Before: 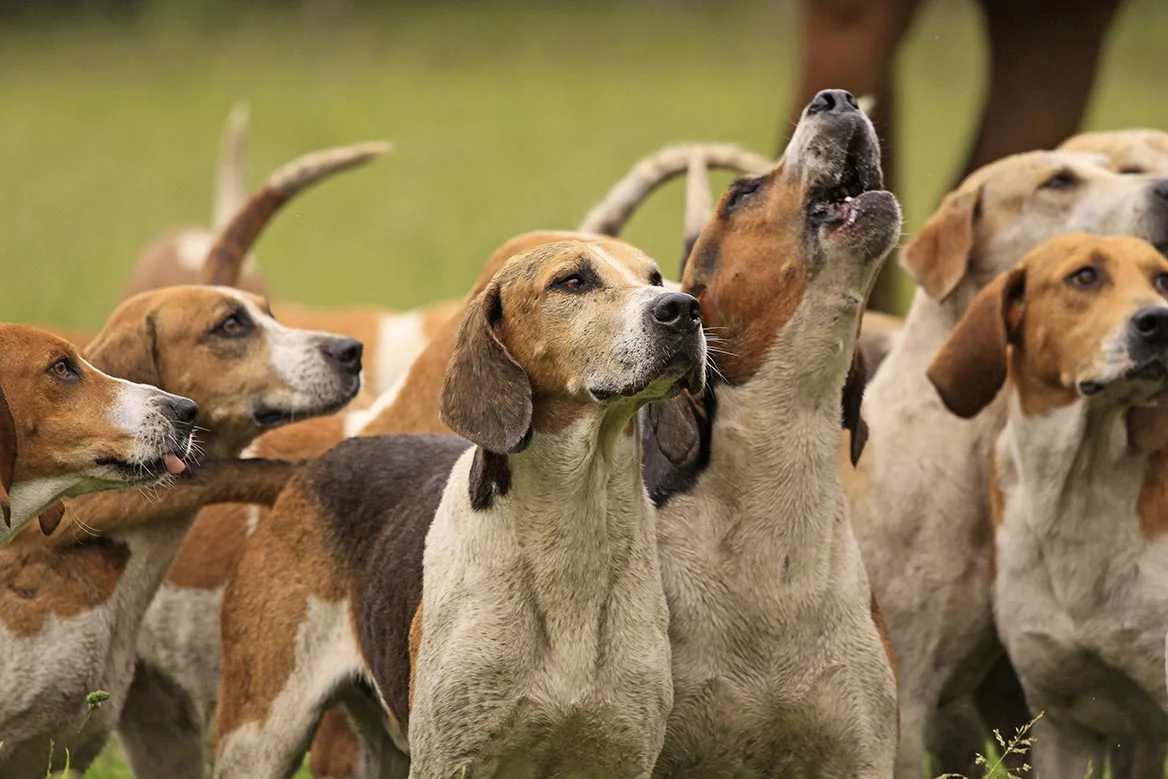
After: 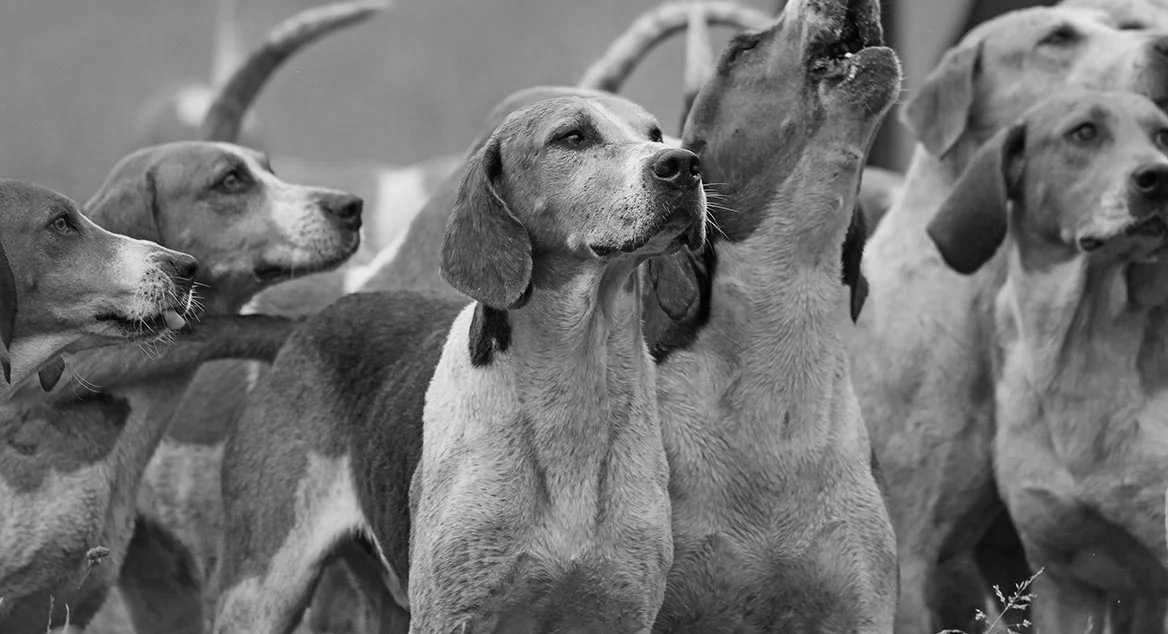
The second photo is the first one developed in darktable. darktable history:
base curve: preserve colors none
crop and rotate: top 18.507%
monochrome: a -11.7, b 1.62, size 0.5, highlights 0.38
